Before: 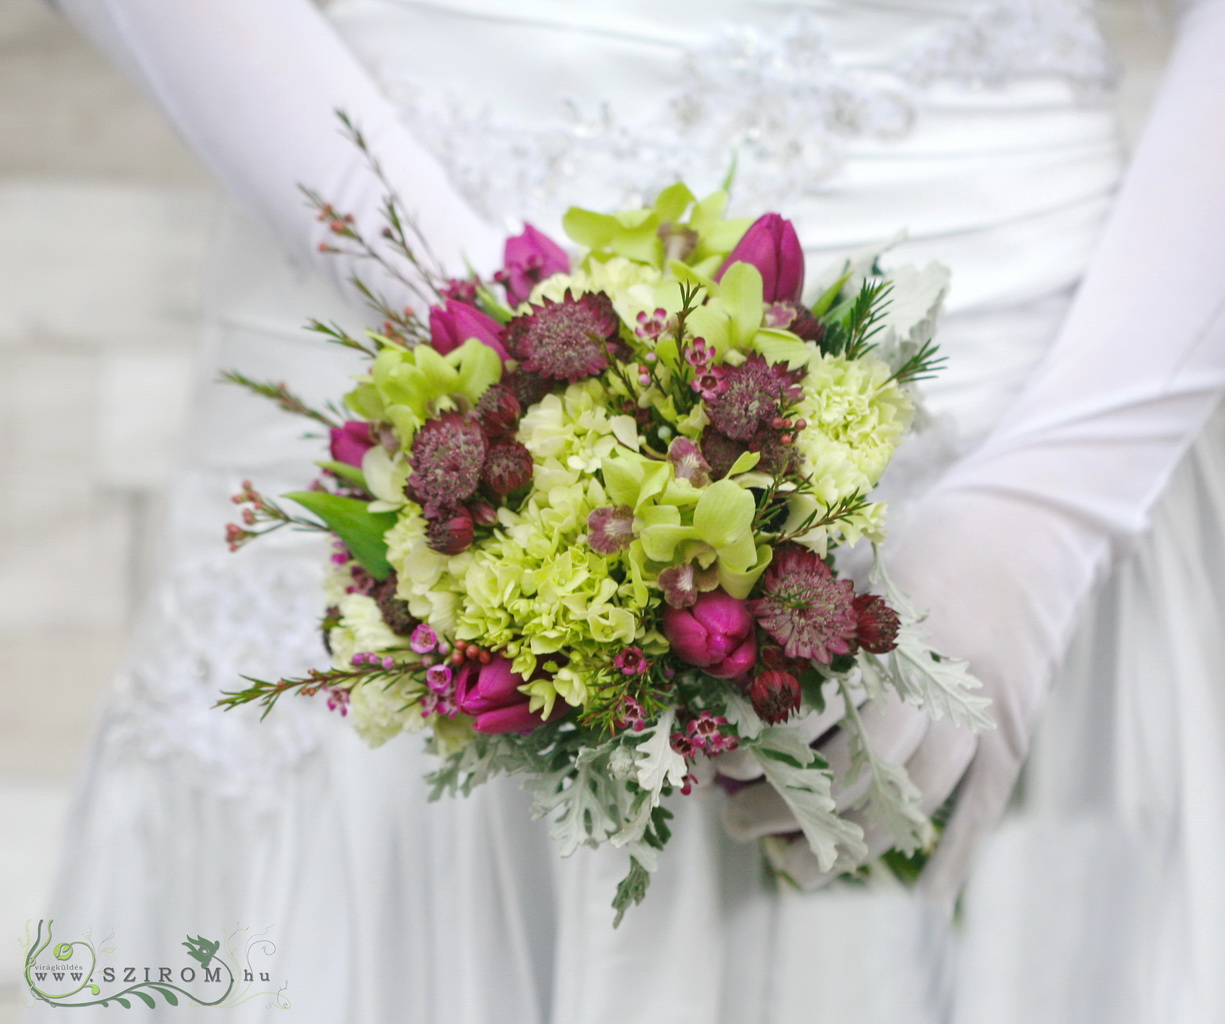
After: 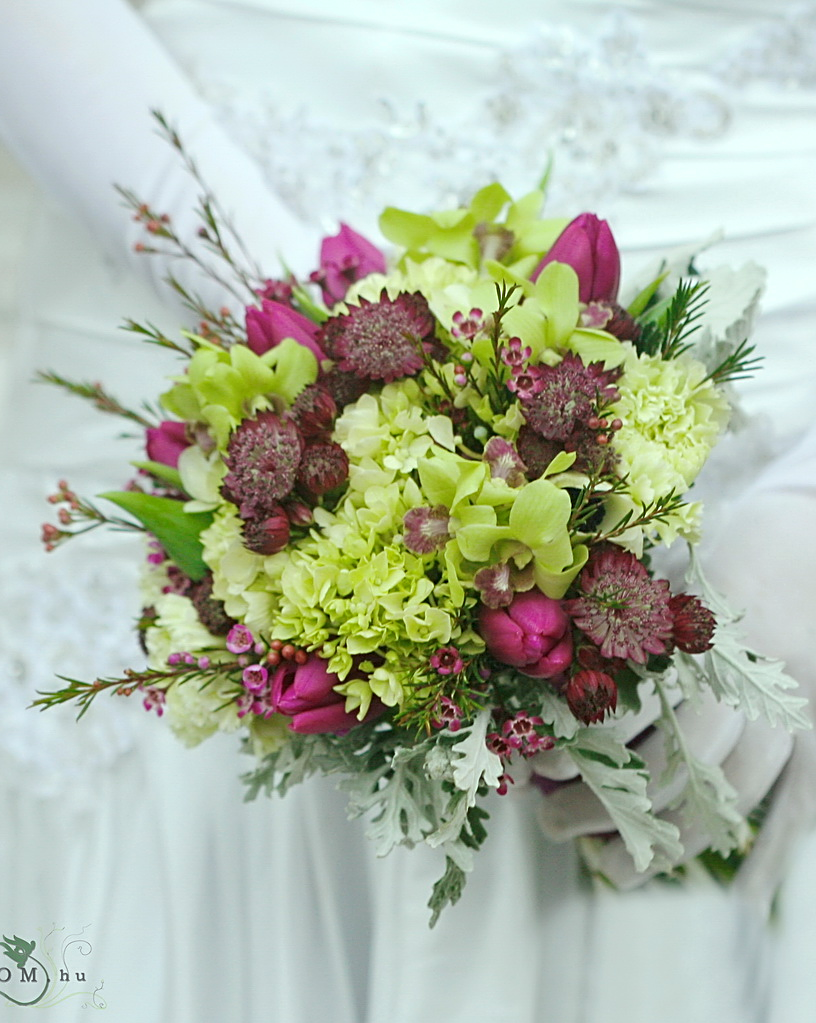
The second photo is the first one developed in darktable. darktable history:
crop and rotate: left 15.055%, right 18.278%
sharpen: on, module defaults
color correction: highlights a* -6.69, highlights b* 0.49
